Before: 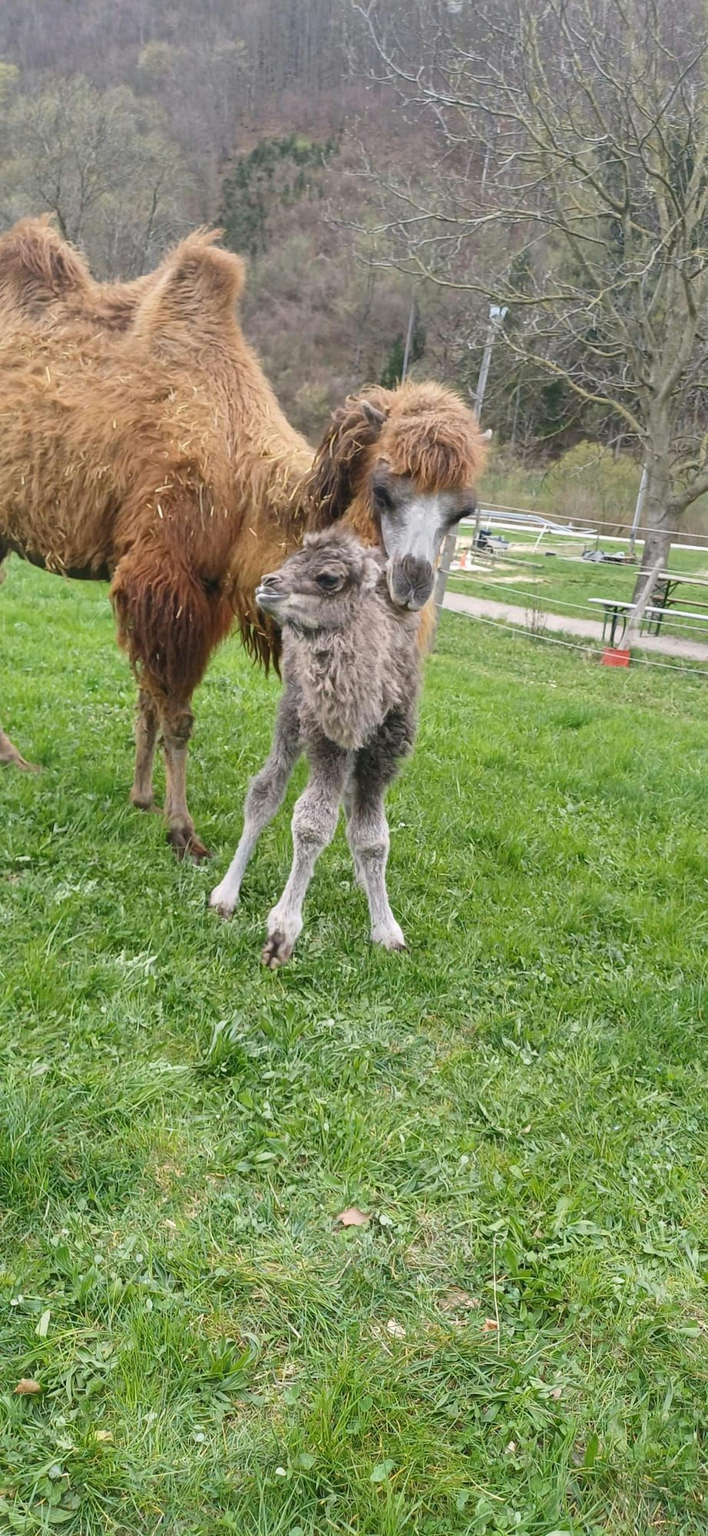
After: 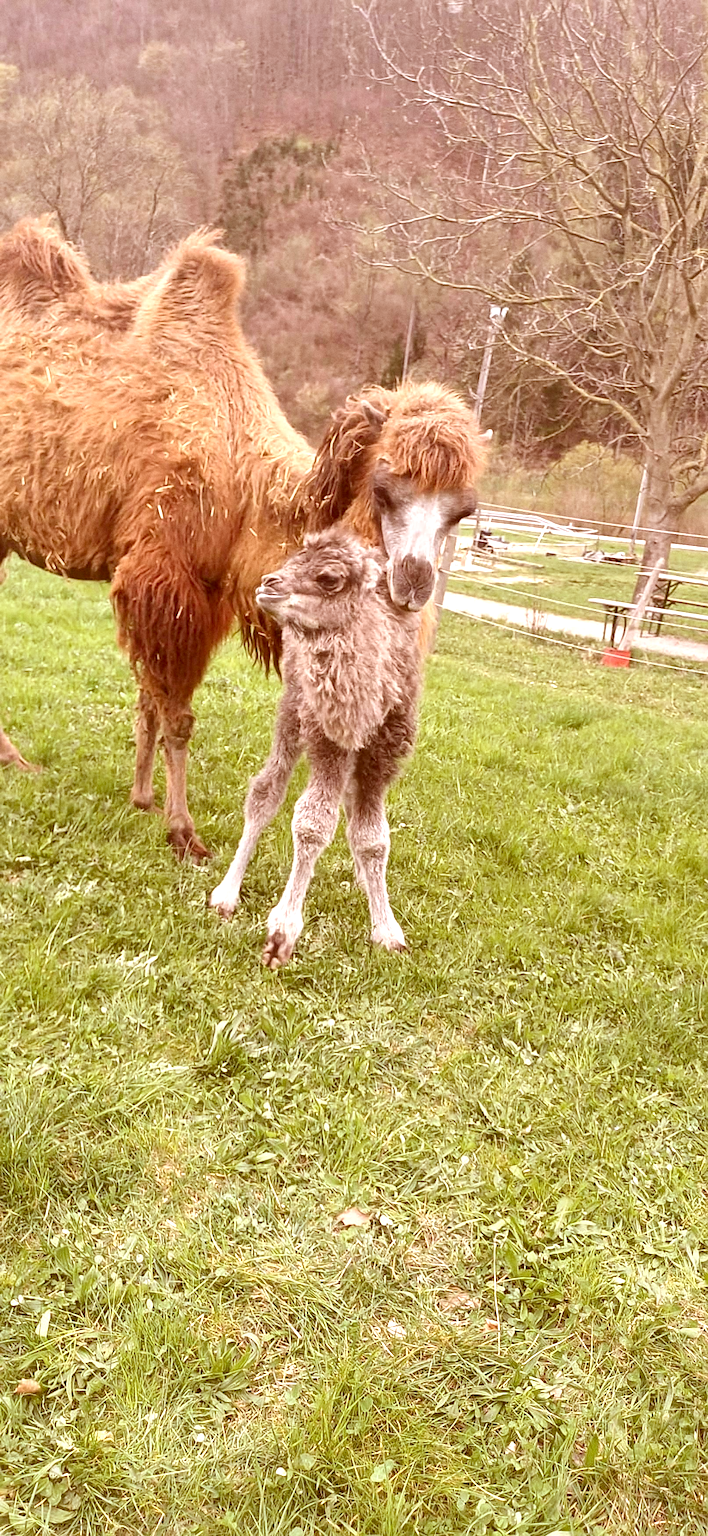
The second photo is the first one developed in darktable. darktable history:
grain: coarseness 0.47 ISO
sharpen: radius 2.529, amount 0.323
exposure: black level correction 0, exposure 0.7 EV, compensate exposure bias true, compensate highlight preservation false
color correction: highlights a* 9.03, highlights b* 8.71, shadows a* 40, shadows b* 40, saturation 0.8
